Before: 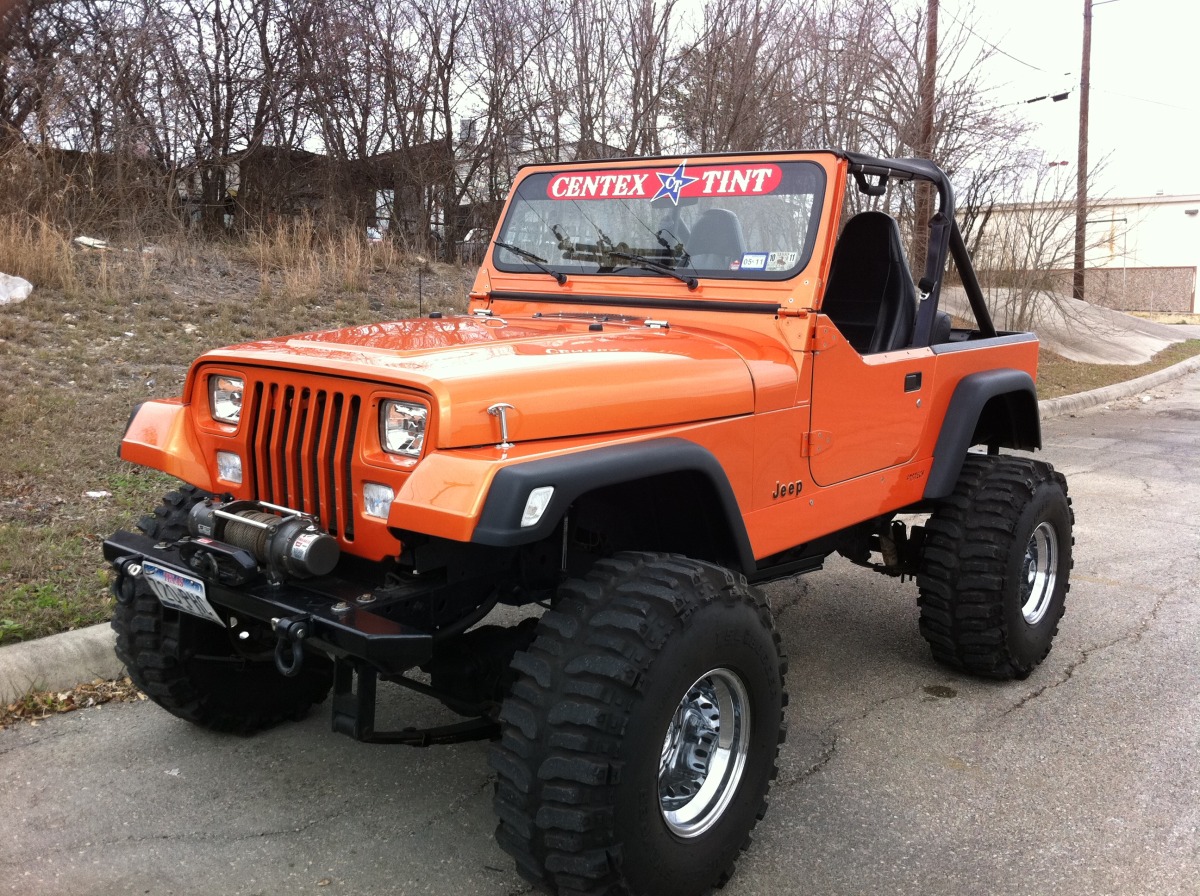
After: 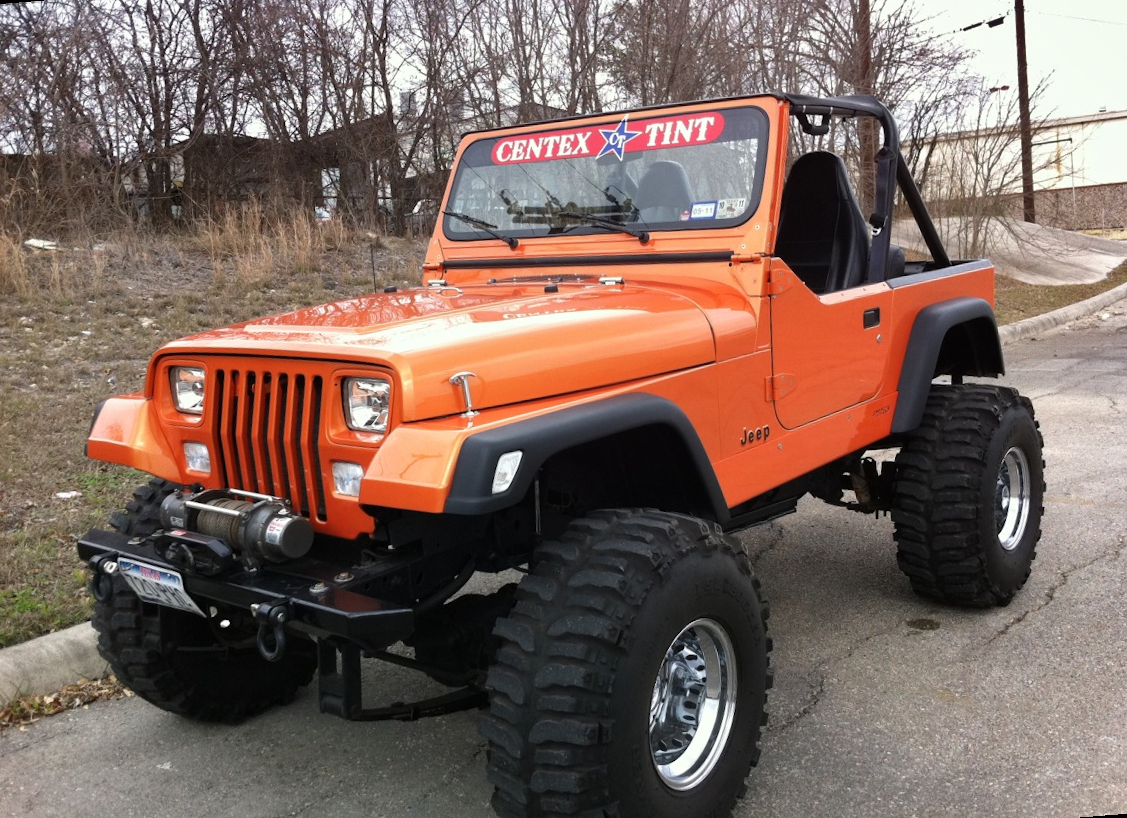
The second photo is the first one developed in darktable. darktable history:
shadows and highlights: shadows 30.63, highlights -63.22, shadows color adjustment 98%, highlights color adjustment 58.61%, soften with gaussian
rotate and perspective: rotation -4.57°, crop left 0.054, crop right 0.944, crop top 0.087, crop bottom 0.914
